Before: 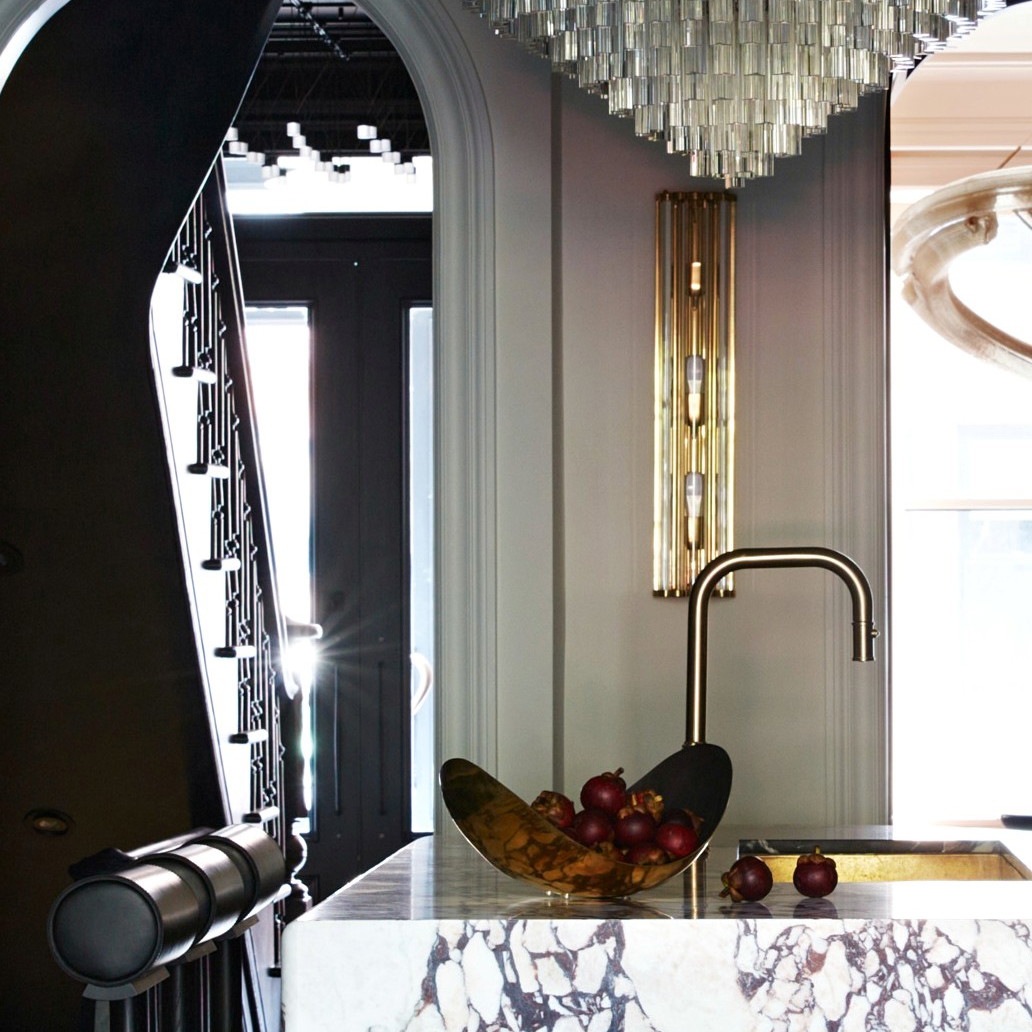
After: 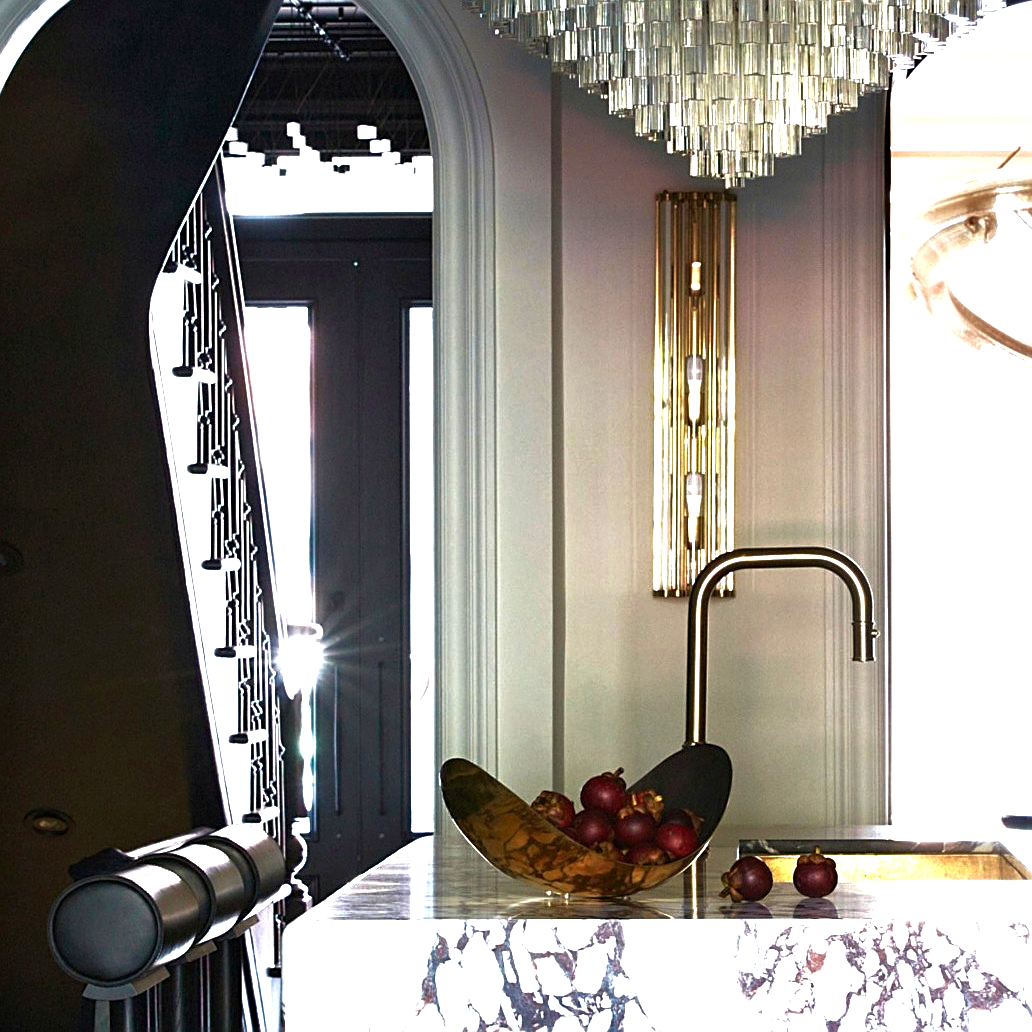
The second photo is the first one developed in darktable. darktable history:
tone equalizer: -8 EV 0.001 EV, -7 EV -0.001 EV, -6 EV 0.002 EV, -5 EV -0.018 EV, -4 EV -0.114 EV, -3 EV -0.147 EV, -2 EV 0.245 EV, -1 EV 0.721 EV, +0 EV 0.498 EV, edges refinement/feathering 500, mask exposure compensation -1.57 EV, preserve details no
exposure: exposure 0.495 EV, compensate exposure bias true, compensate highlight preservation false
velvia: on, module defaults
sharpen: on, module defaults
